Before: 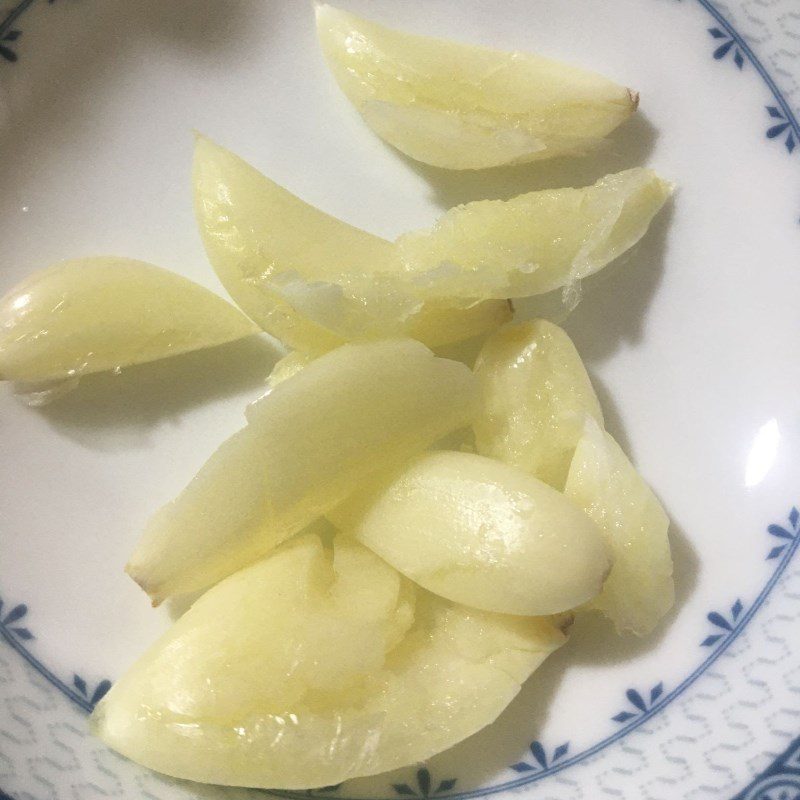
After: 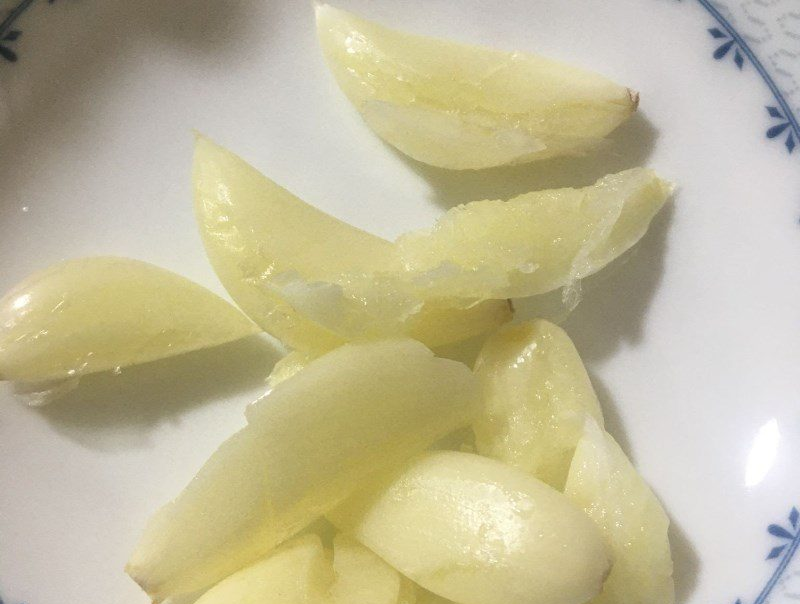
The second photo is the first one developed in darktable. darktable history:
crop: bottom 24.395%
